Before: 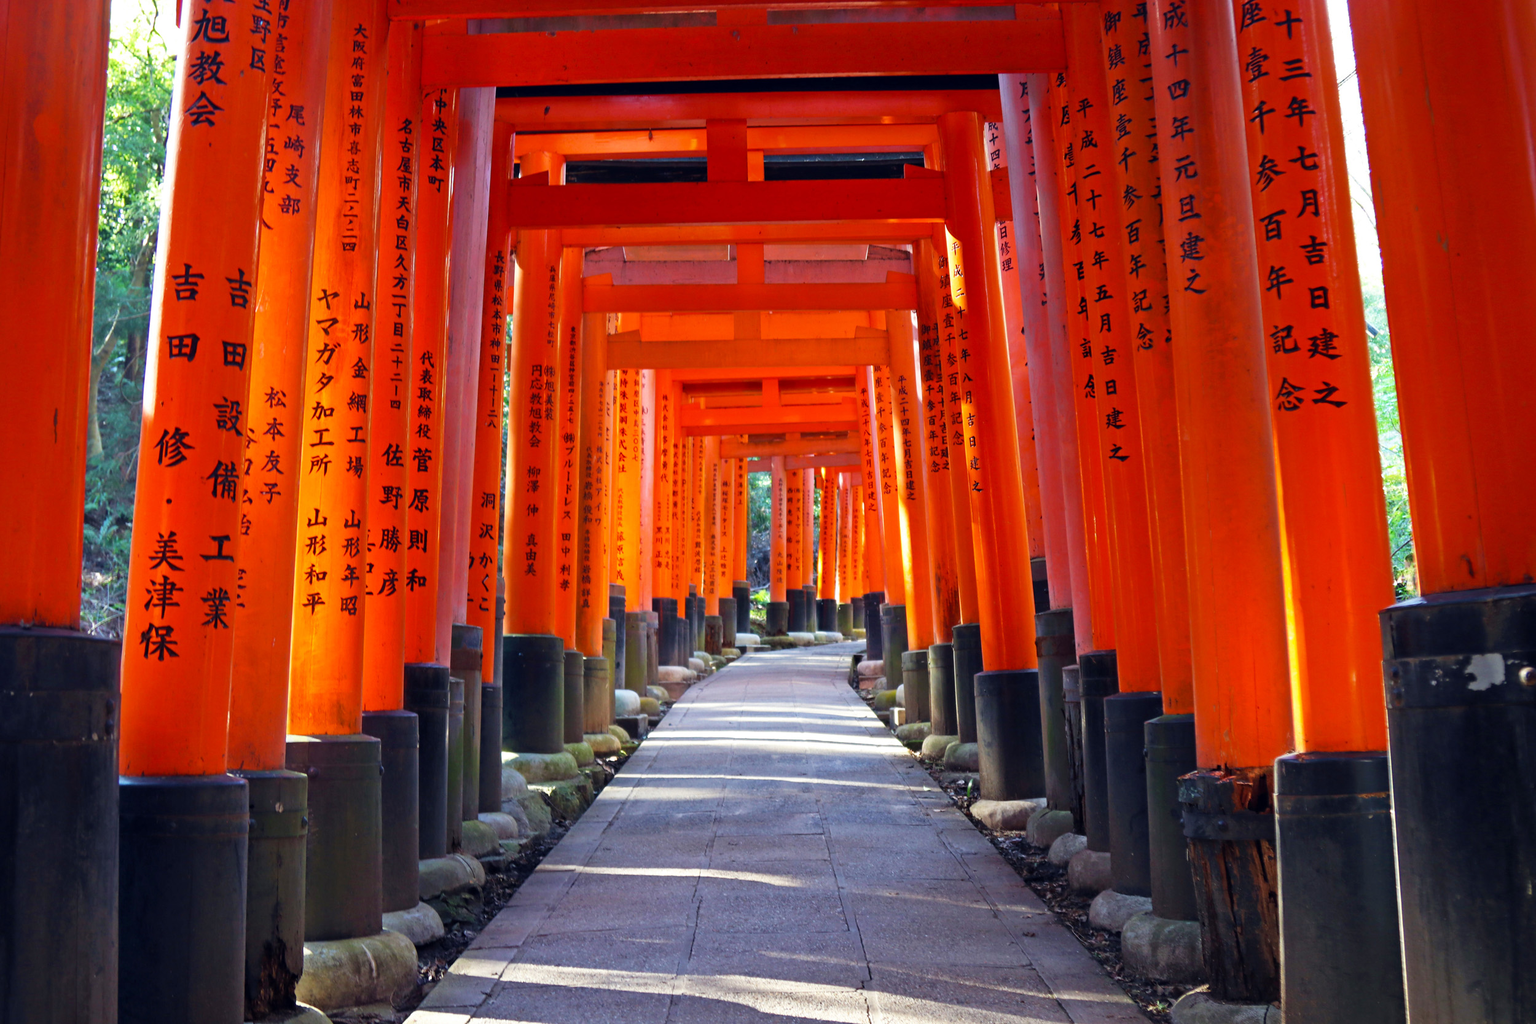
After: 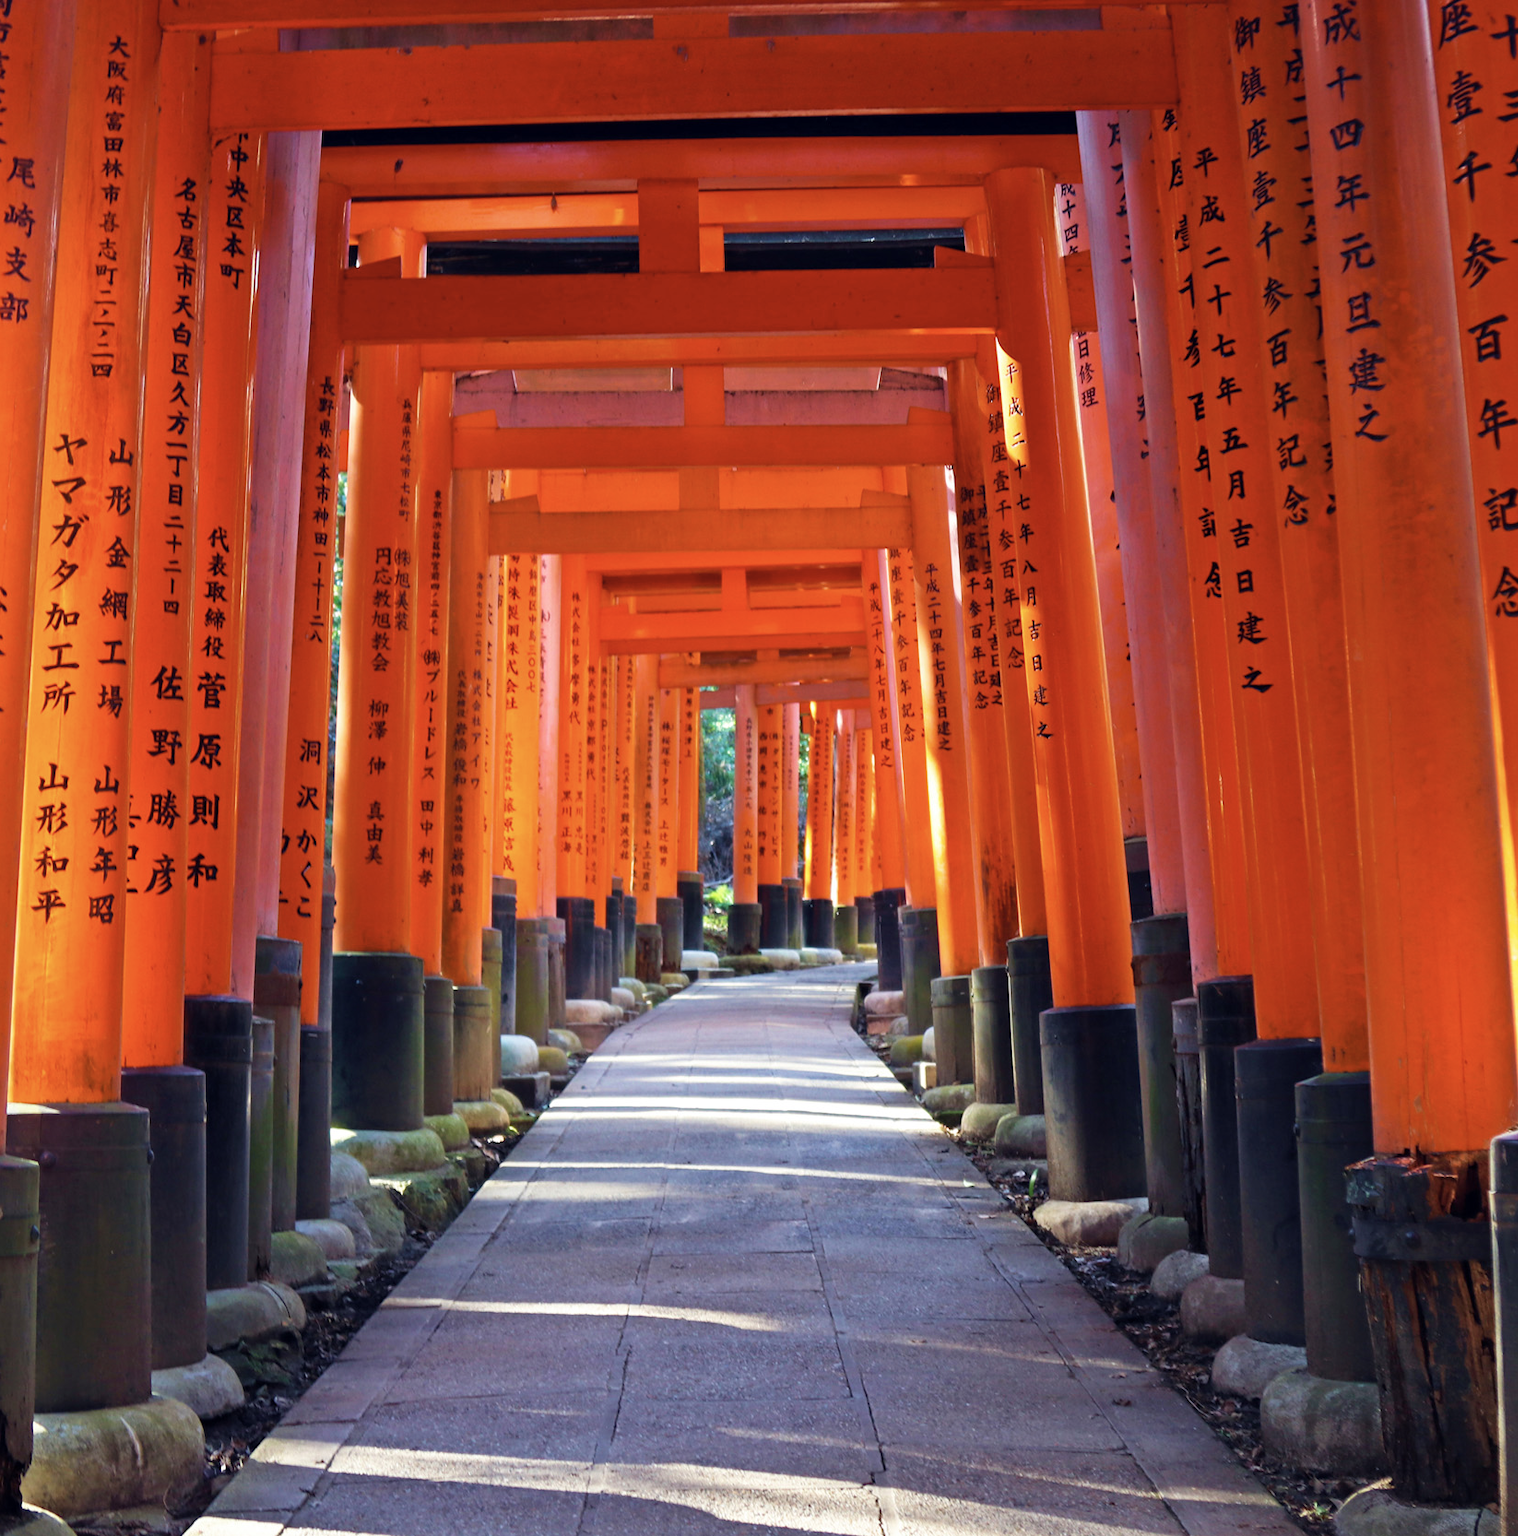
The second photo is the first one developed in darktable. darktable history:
color correction: highlights b* 0.012, saturation 0.811
crop and rotate: left 18.363%, right 15.72%
velvia: on, module defaults
exposure: compensate highlight preservation false
